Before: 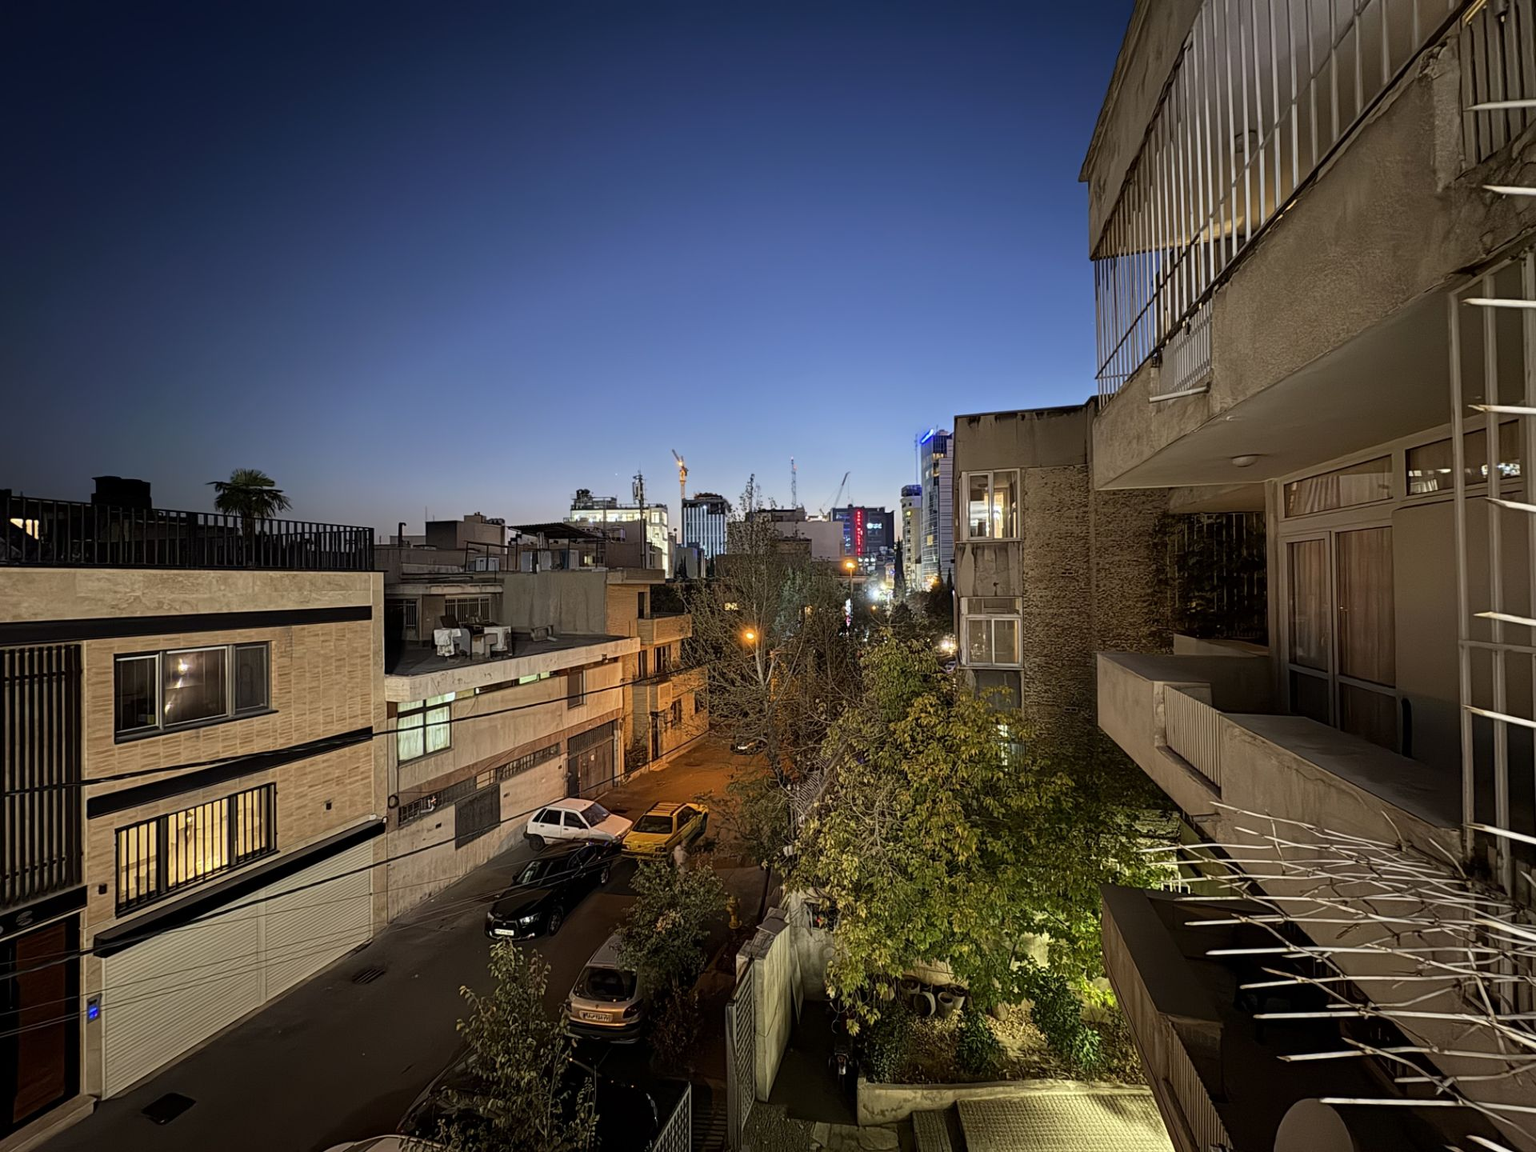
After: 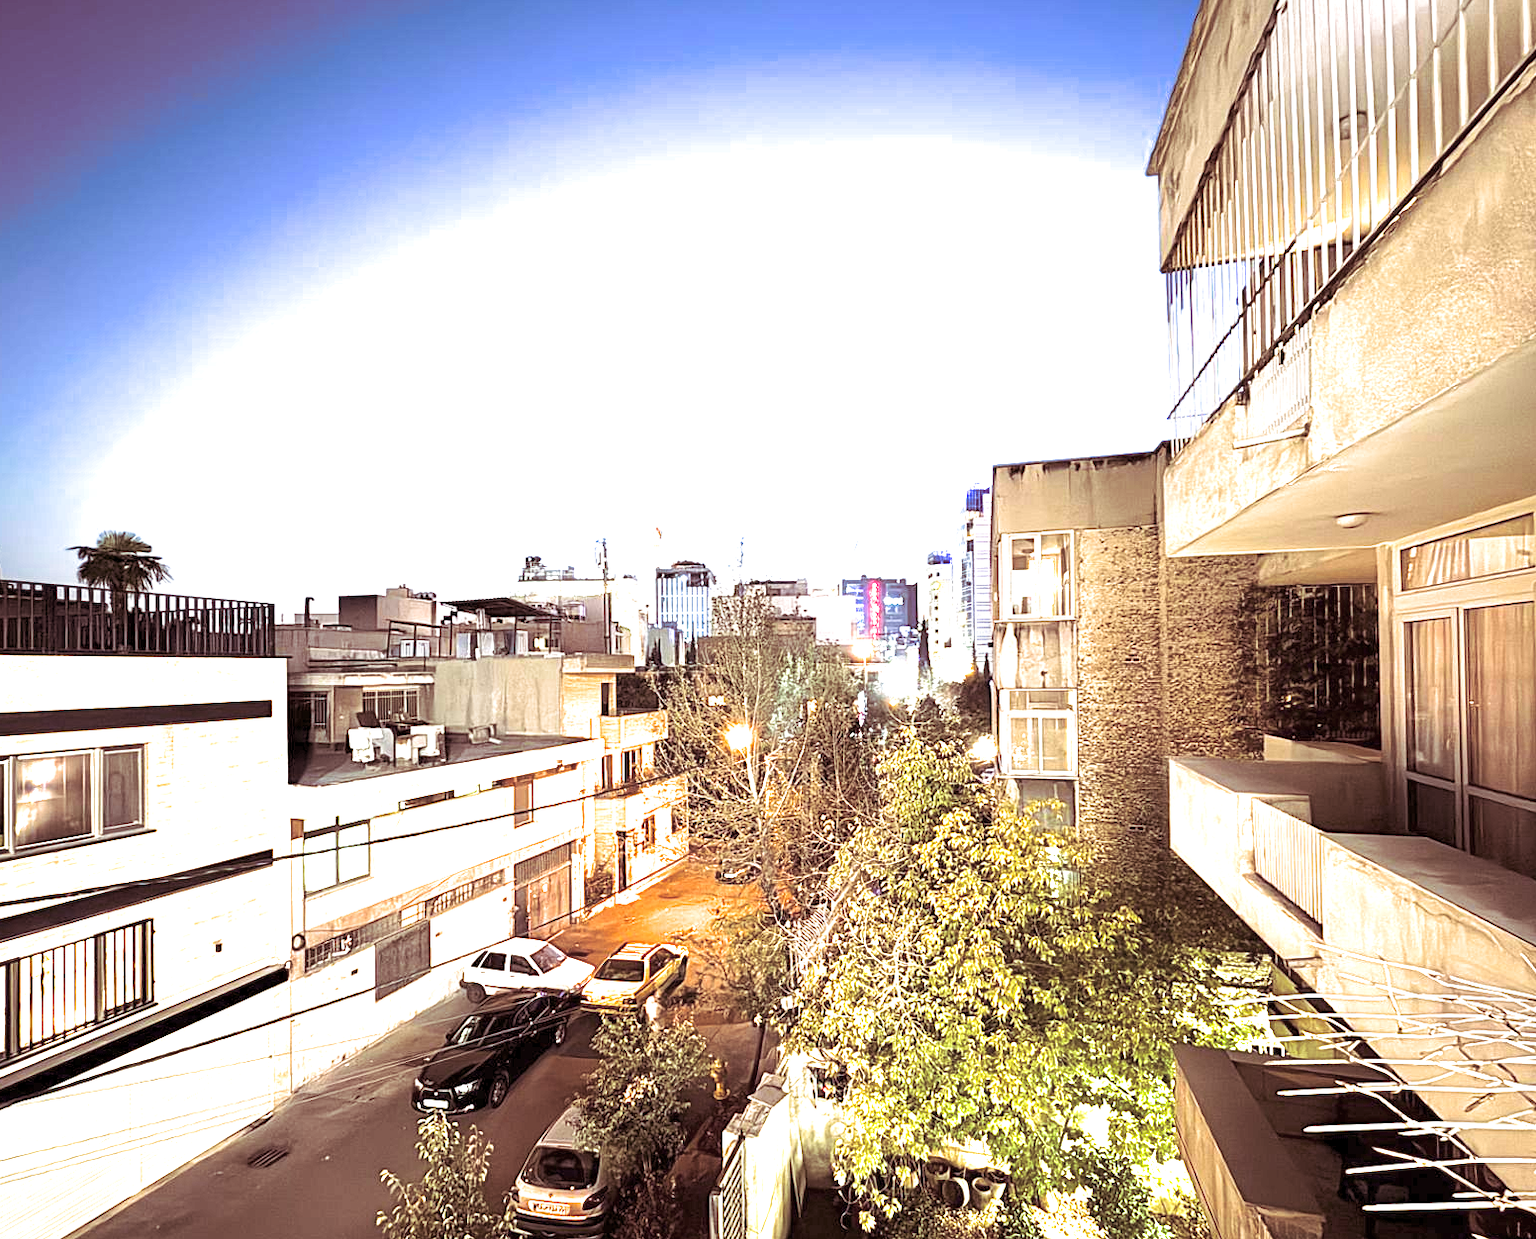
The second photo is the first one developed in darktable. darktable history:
crop: left 9.929%, top 3.475%, right 9.188%, bottom 9.529%
exposure: exposure 3 EV, compensate highlight preservation false
split-toning: shadows › saturation 0.41, highlights › saturation 0, compress 33.55%
